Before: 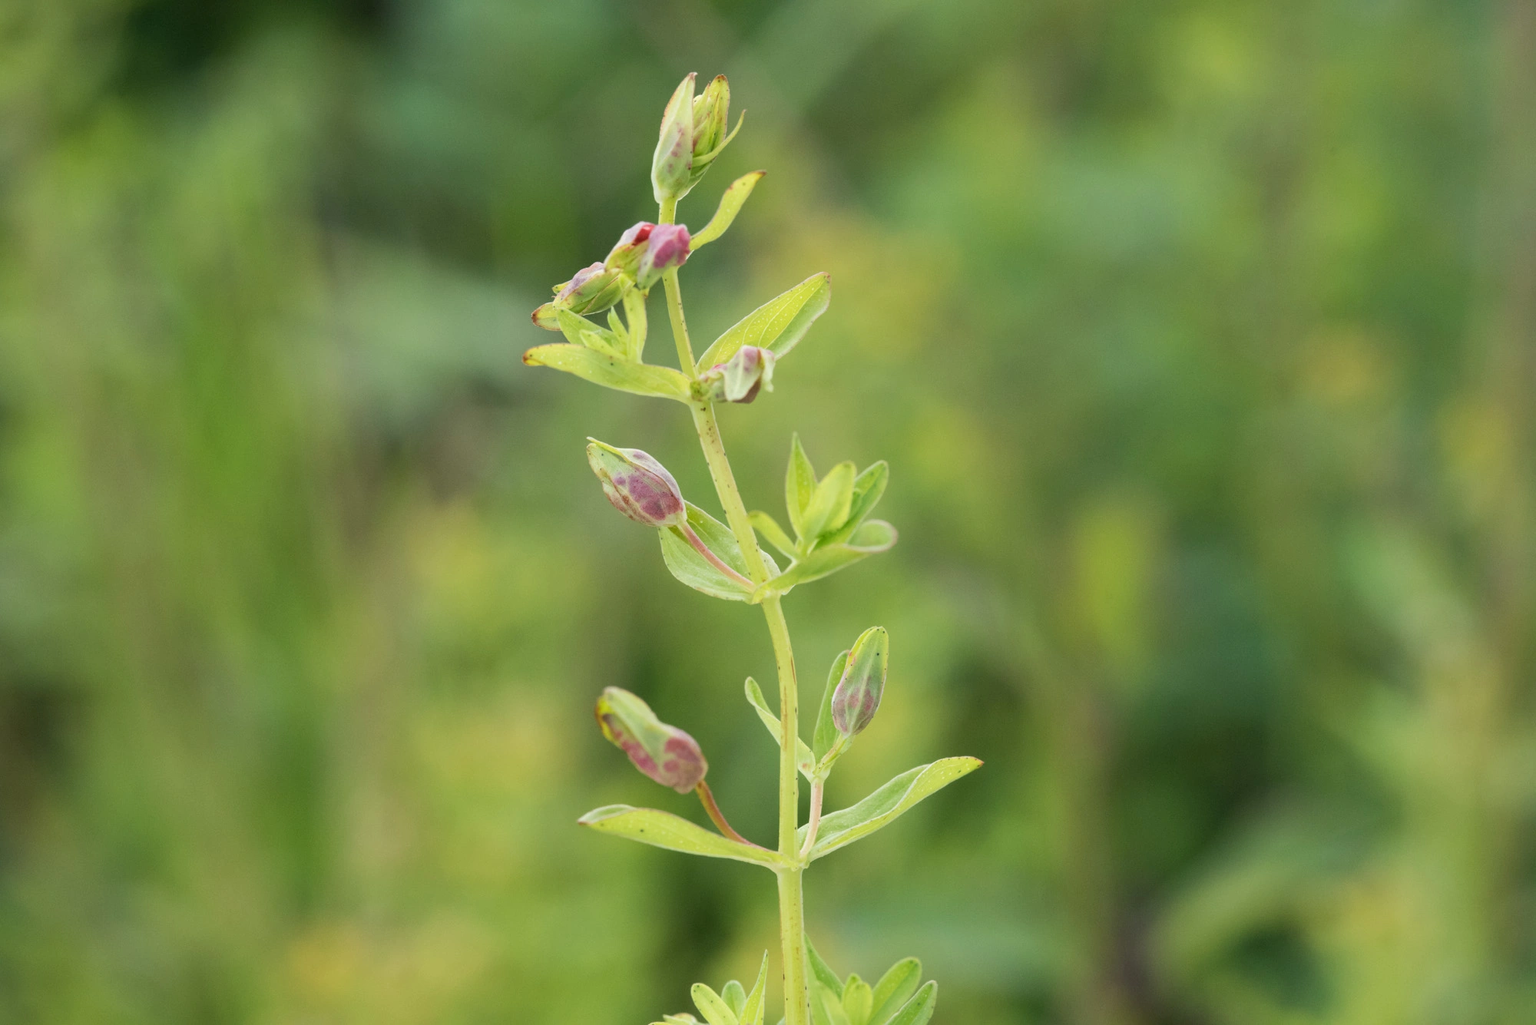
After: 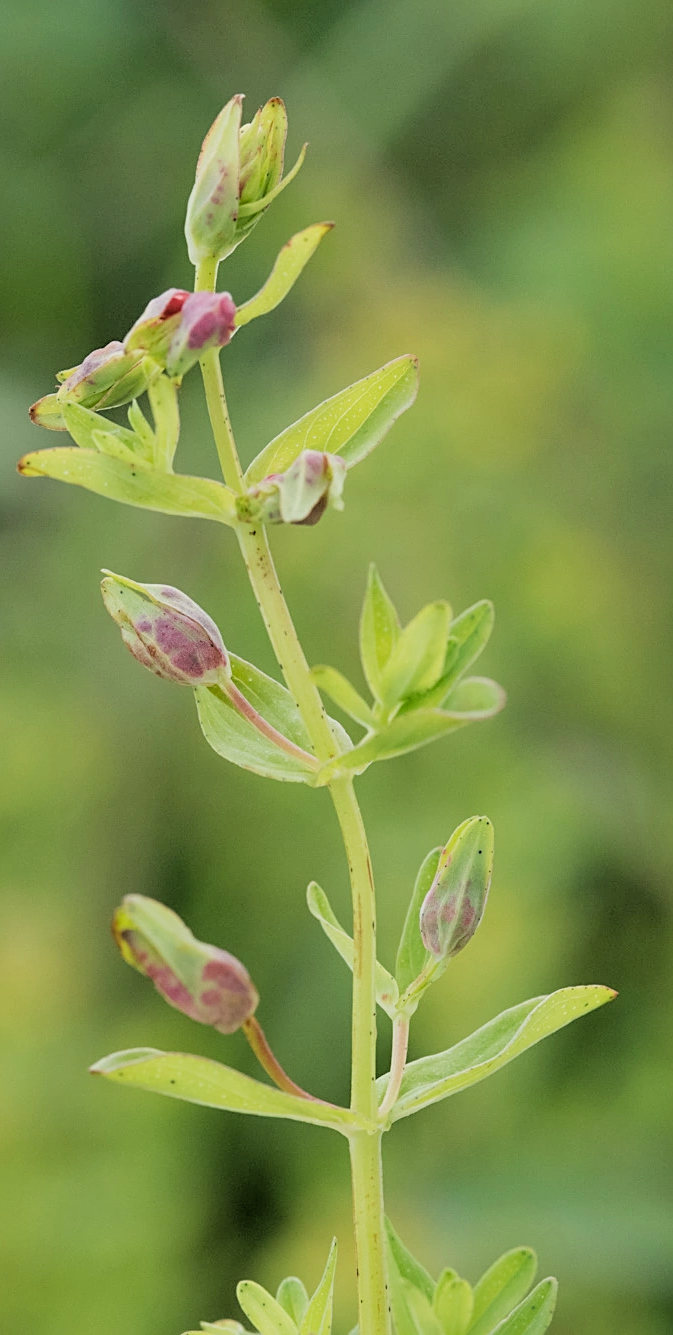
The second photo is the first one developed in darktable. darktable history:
shadows and highlights: shadows 20.33, highlights -20.94, soften with gaussian
filmic rgb: black relative exposure -3.26 EV, white relative exposure 3.46 EV, hardness 2.36, contrast 1.102
crop: left 33.158%, right 33.166%
sharpen: on, module defaults
